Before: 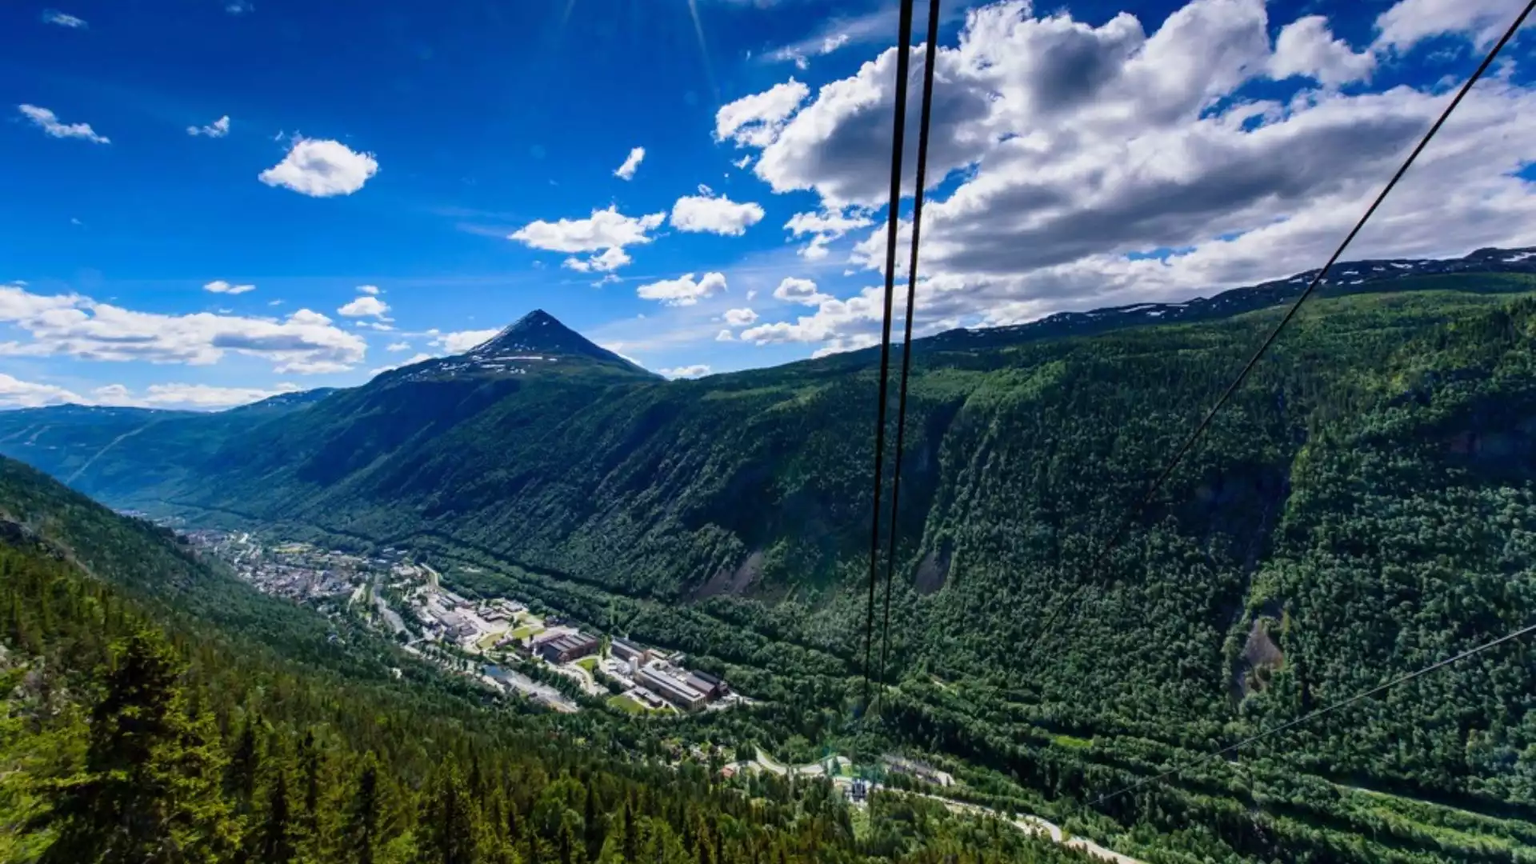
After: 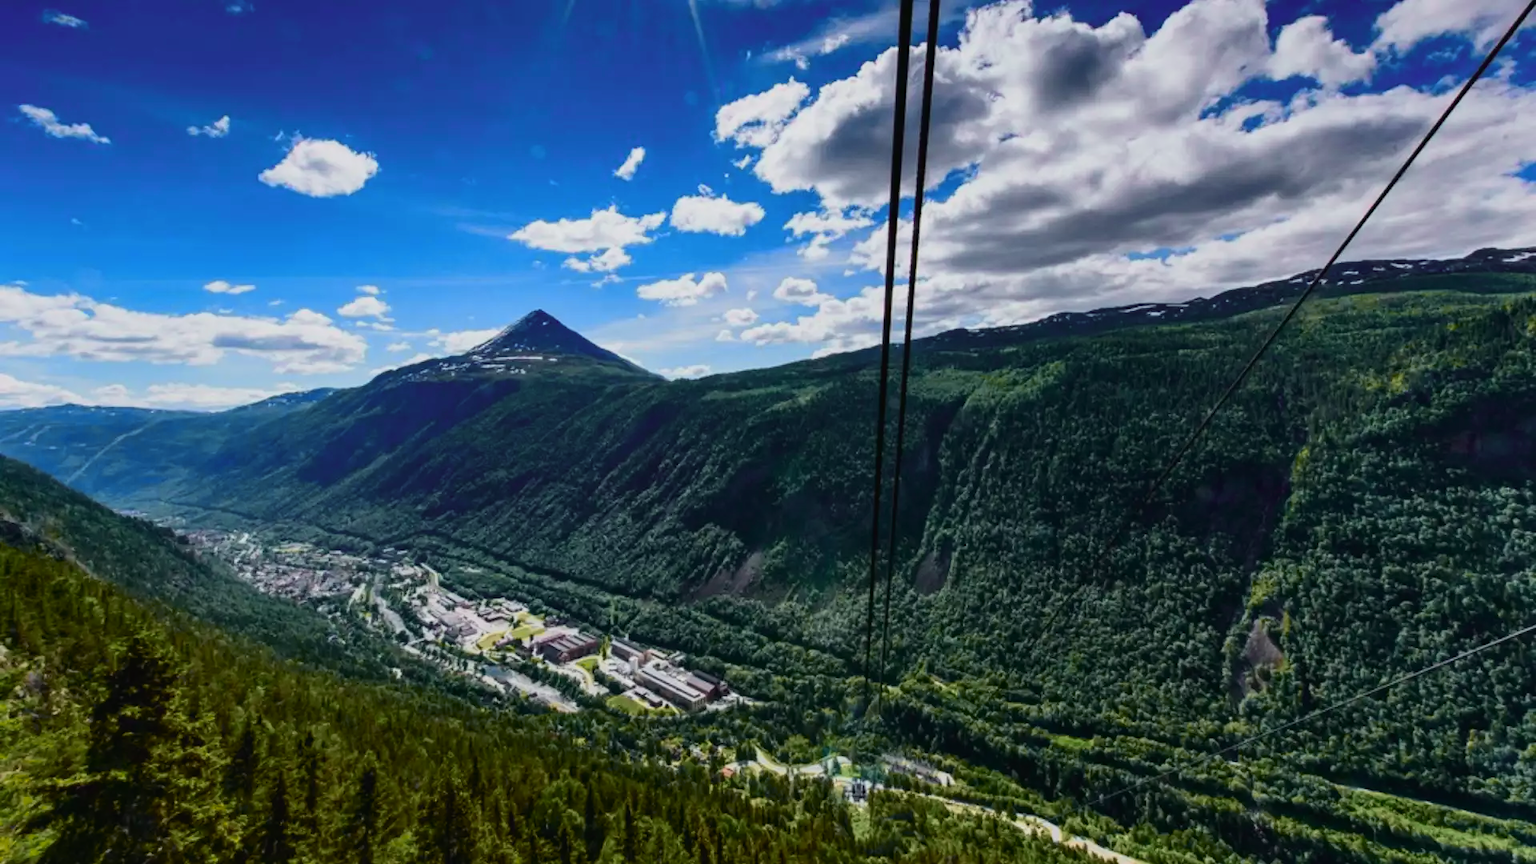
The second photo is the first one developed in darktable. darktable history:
tone curve: curves: ch0 [(0, 0.018) (0.036, 0.038) (0.15, 0.131) (0.27, 0.247) (0.545, 0.561) (0.761, 0.761) (1, 0.919)]; ch1 [(0, 0) (0.179, 0.173) (0.322, 0.32) (0.429, 0.431) (0.502, 0.5) (0.519, 0.522) (0.562, 0.588) (0.625, 0.67) (0.711, 0.745) (1, 1)]; ch2 [(0, 0) (0.29, 0.295) (0.404, 0.436) (0.497, 0.499) (0.521, 0.523) (0.561, 0.605) (0.657, 0.655) (0.712, 0.764) (1, 1)], color space Lab, independent channels, preserve colors none
